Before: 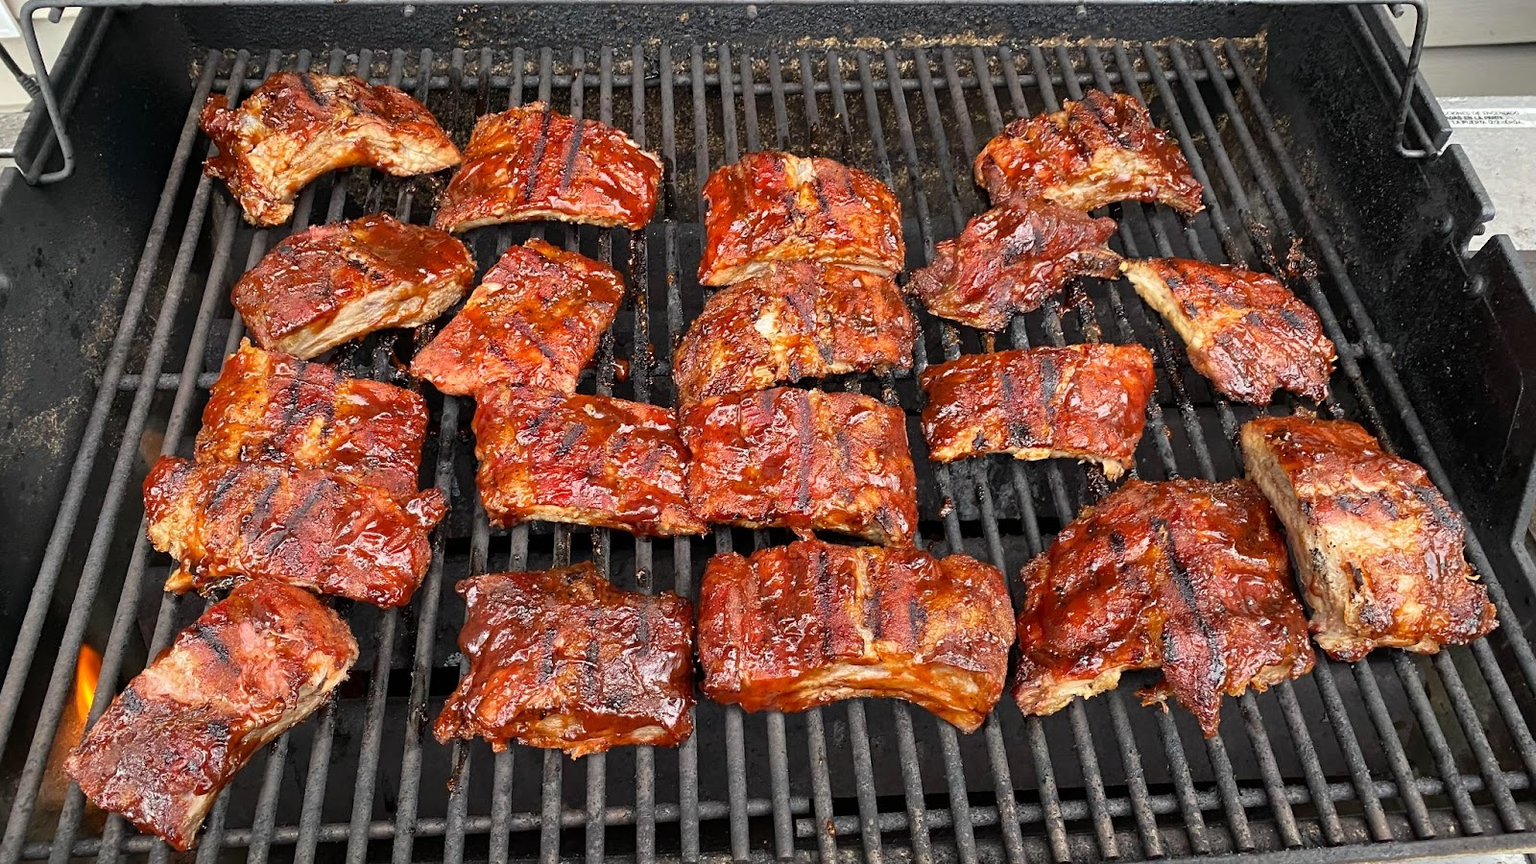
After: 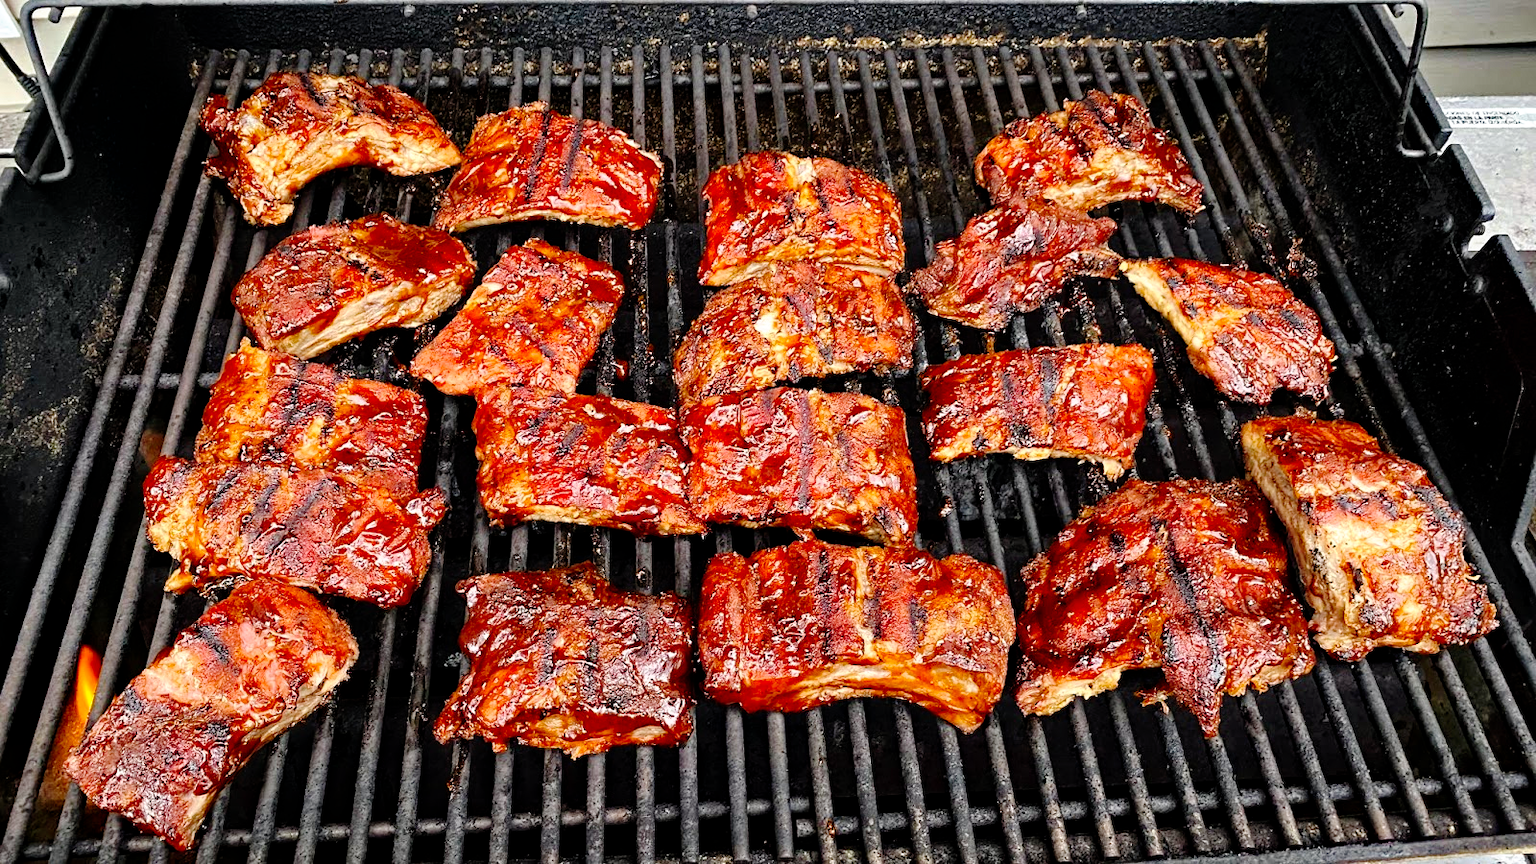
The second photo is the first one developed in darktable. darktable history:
tone curve: curves: ch0 [(0, 0) (0.003, 0) (0.011, 0.001) (0.025, 0.001) (0.044, 0.003) (0.069, 0.009) (0.1, 0.018) (0.136, 0.032) (0.177, 0.074) (0.224, 0.13) (0.277, 0.218) (0.335, 0.321) (0.399, 0.425) (0.468, 0.523) (0.543, 0.617) (0.623, 0.708) (0.709, 0.789) (0.801, 0.873) (0.898, 0.967) (1, 1)], preserve colors none
haze removal: strength 0.487, distance 0.427, compatibility mode true, adaptive false
